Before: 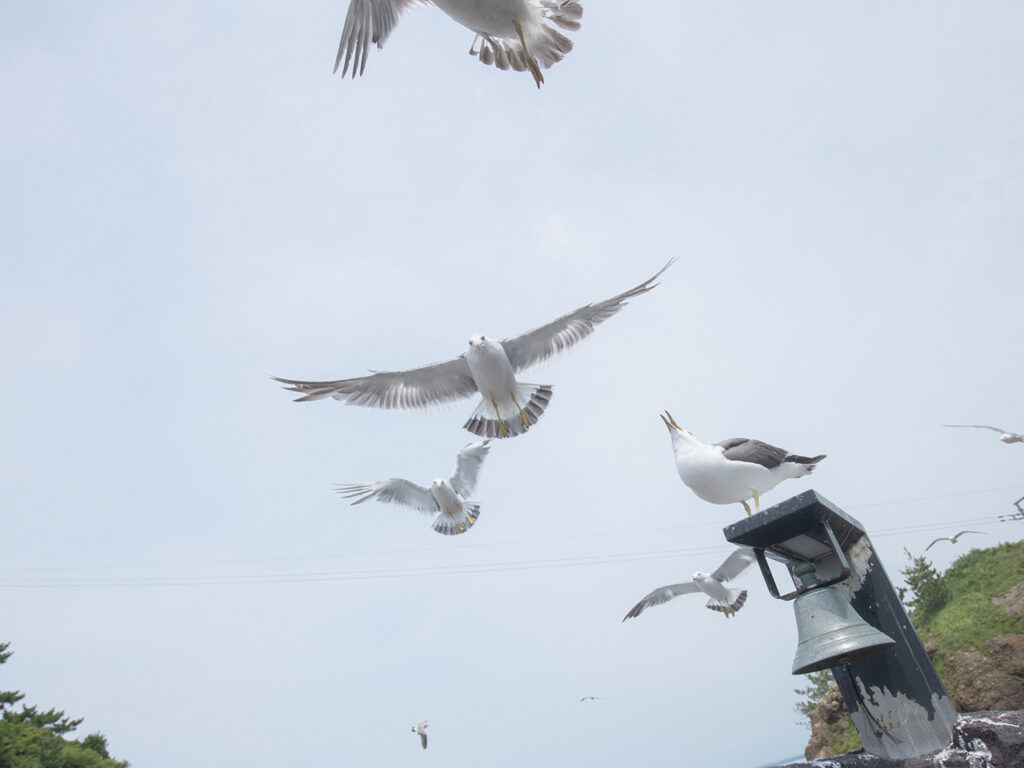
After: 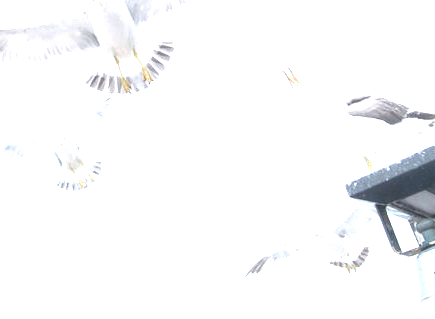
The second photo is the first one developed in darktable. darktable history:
crop: left 36.933%, top 44.843%, right 20.553%, bottom 13.597%
exposure: black level correction 0, exposure 1.921 EV, compensate exposure bias true, compensate highlight preservation false
